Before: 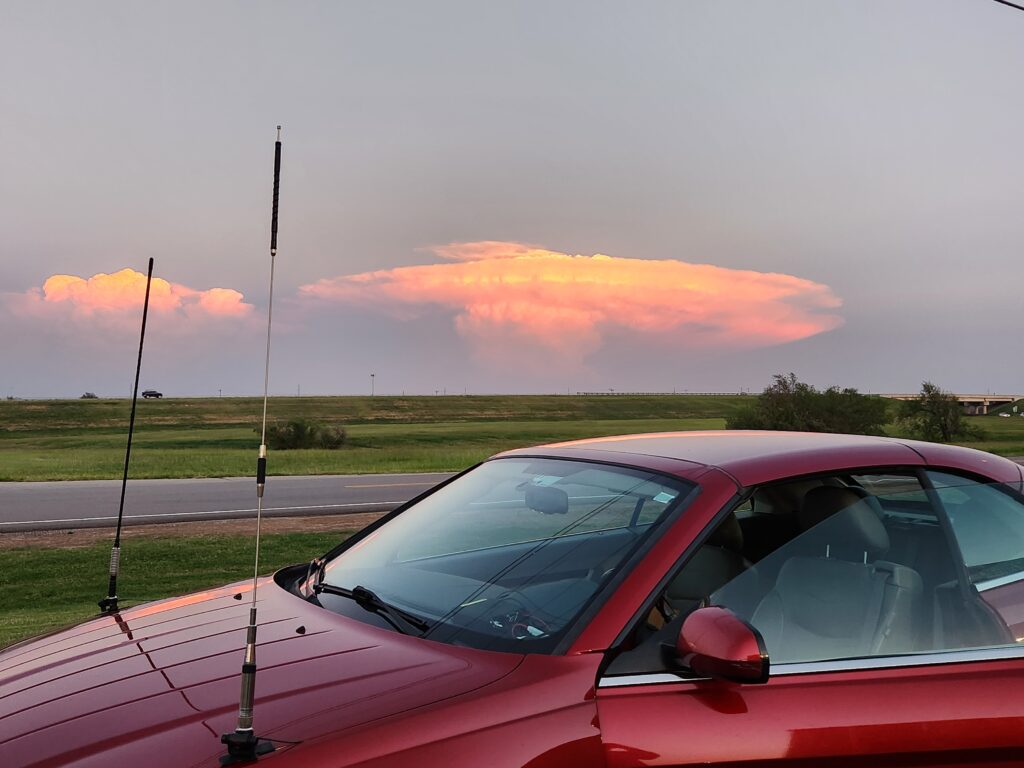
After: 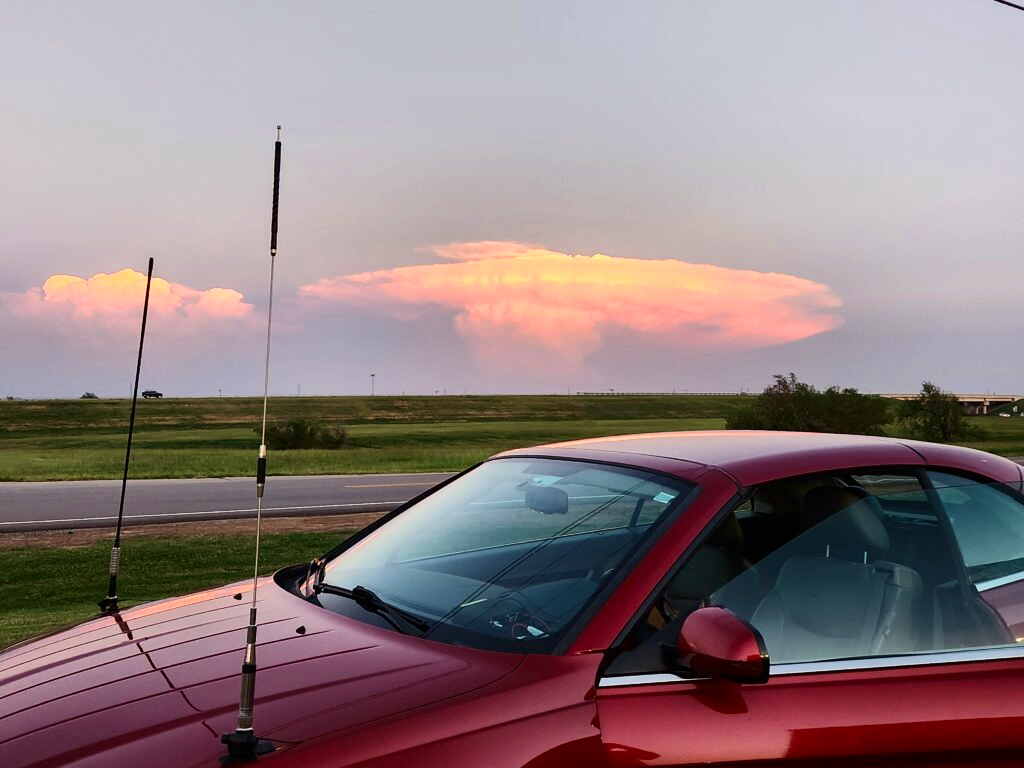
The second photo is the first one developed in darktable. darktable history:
velvia: on, module defaults
contrast brightness saturation: contrast 0.22
